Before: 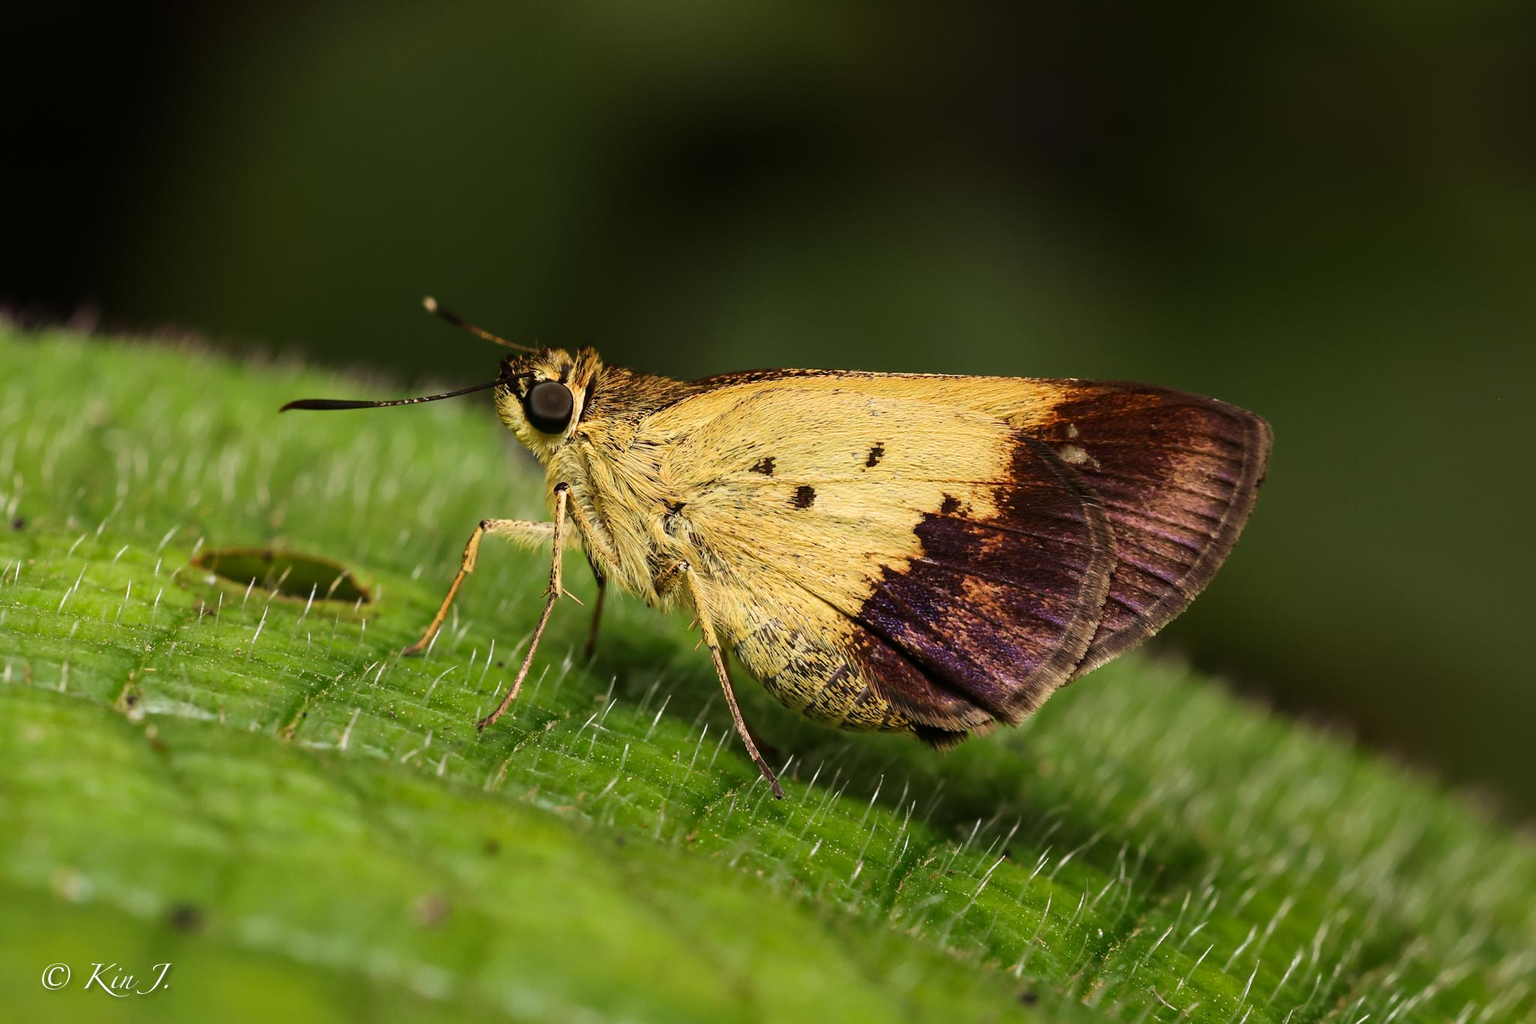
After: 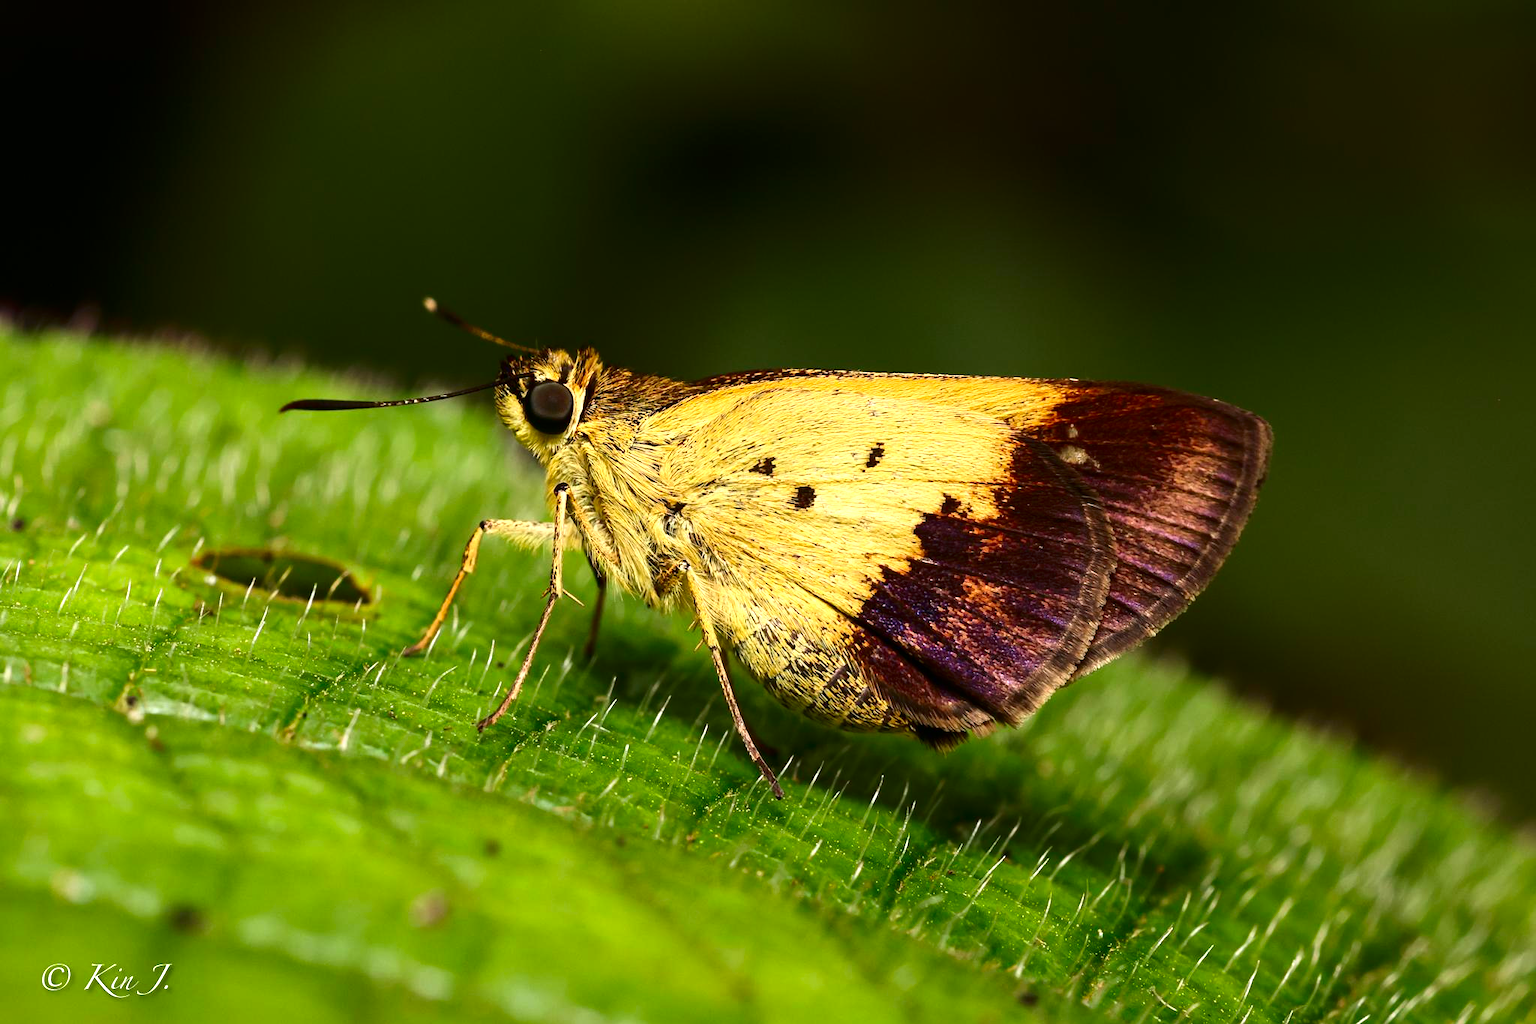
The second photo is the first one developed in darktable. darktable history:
contrast brightness saturation: contrast 0.116, brightness -0.123, saturation 0.203
exposure: black level correction 0, exposure 0.595 EV, compensate highlight preservation false
